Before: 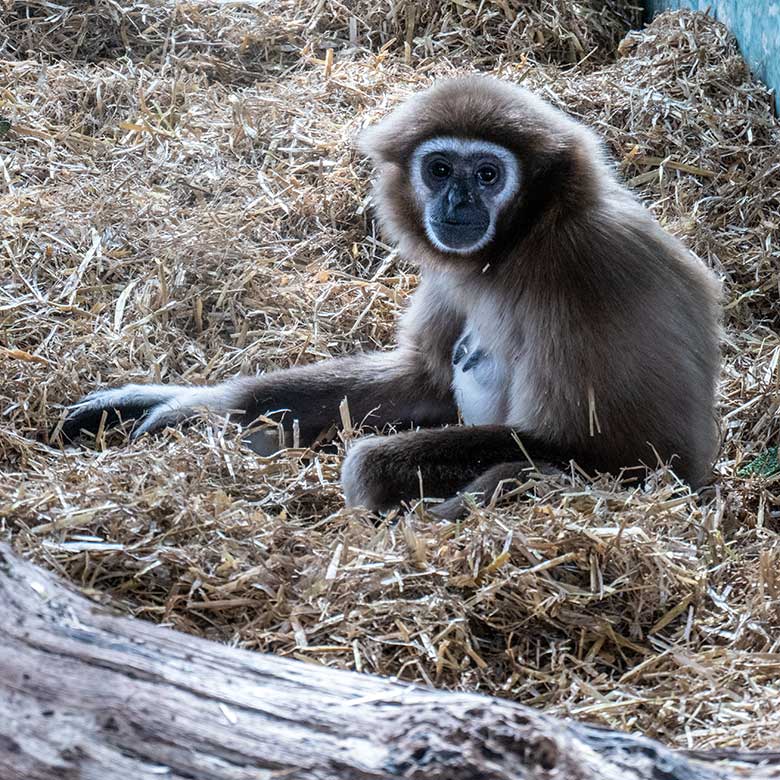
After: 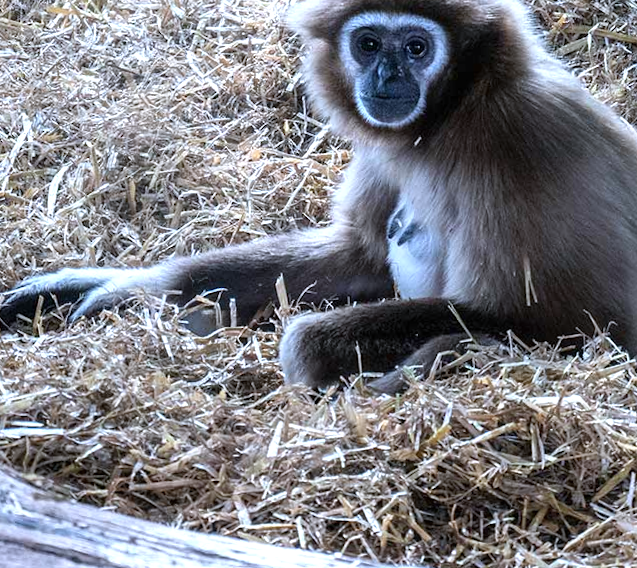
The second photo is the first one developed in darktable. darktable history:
exposure: black level correction 0, exposure 0.4 EV, compensate exposure bias true, compensate highlight preservation false
white balance: red 0.954, blue 1.079
rotate and perspective: rotation -1.77°, lens shift (horizontal) 0.004, automatic cropping off
crop: left 9.712%, top 16.928%, right 10.845%, bottom 12.332%
